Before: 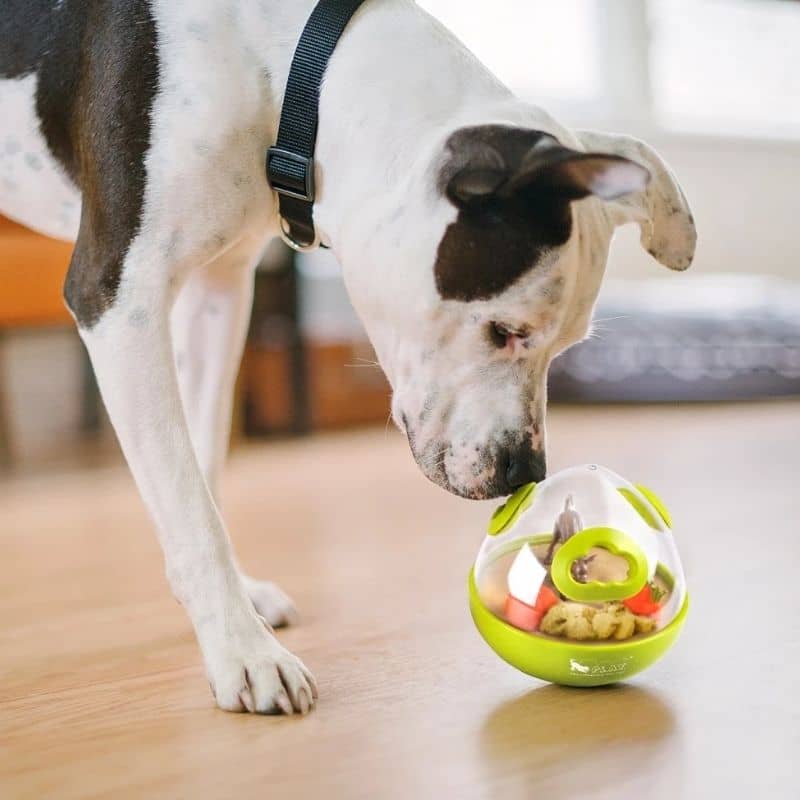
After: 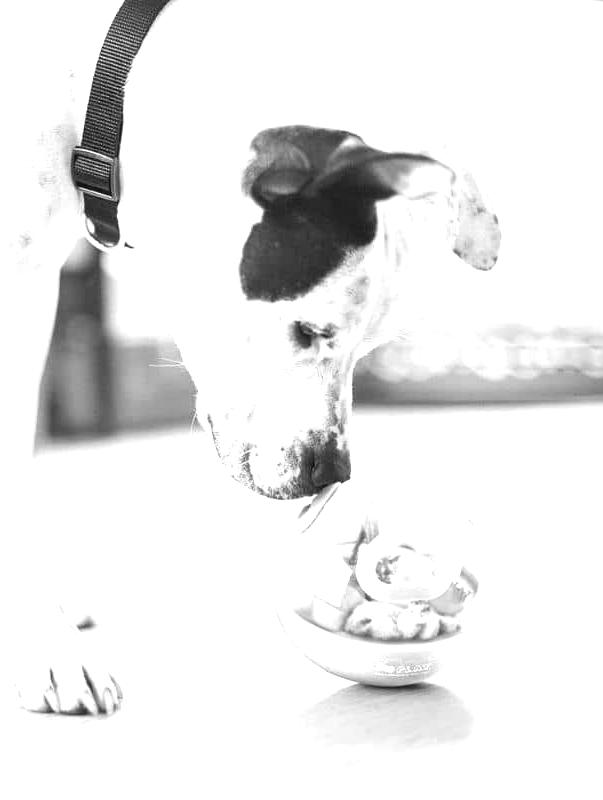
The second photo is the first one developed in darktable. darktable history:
exposure: black level correction 0, exposure 1.388 EV, compensate exposure bias true, compensate highlight preservation false
monochrome: on, module defaults
crop and rotate: left 24.6%
color balance rgb: shadows lift › hue 87.51°, highlights gain › chroma 1.35%, highlights gain › hue 55.1°, global offset › chroma 0.13%, global offset › hue 253.66°, perceptual saturation grading › global saturation 16.38%
white balance: red 1.127, blue 0.943
